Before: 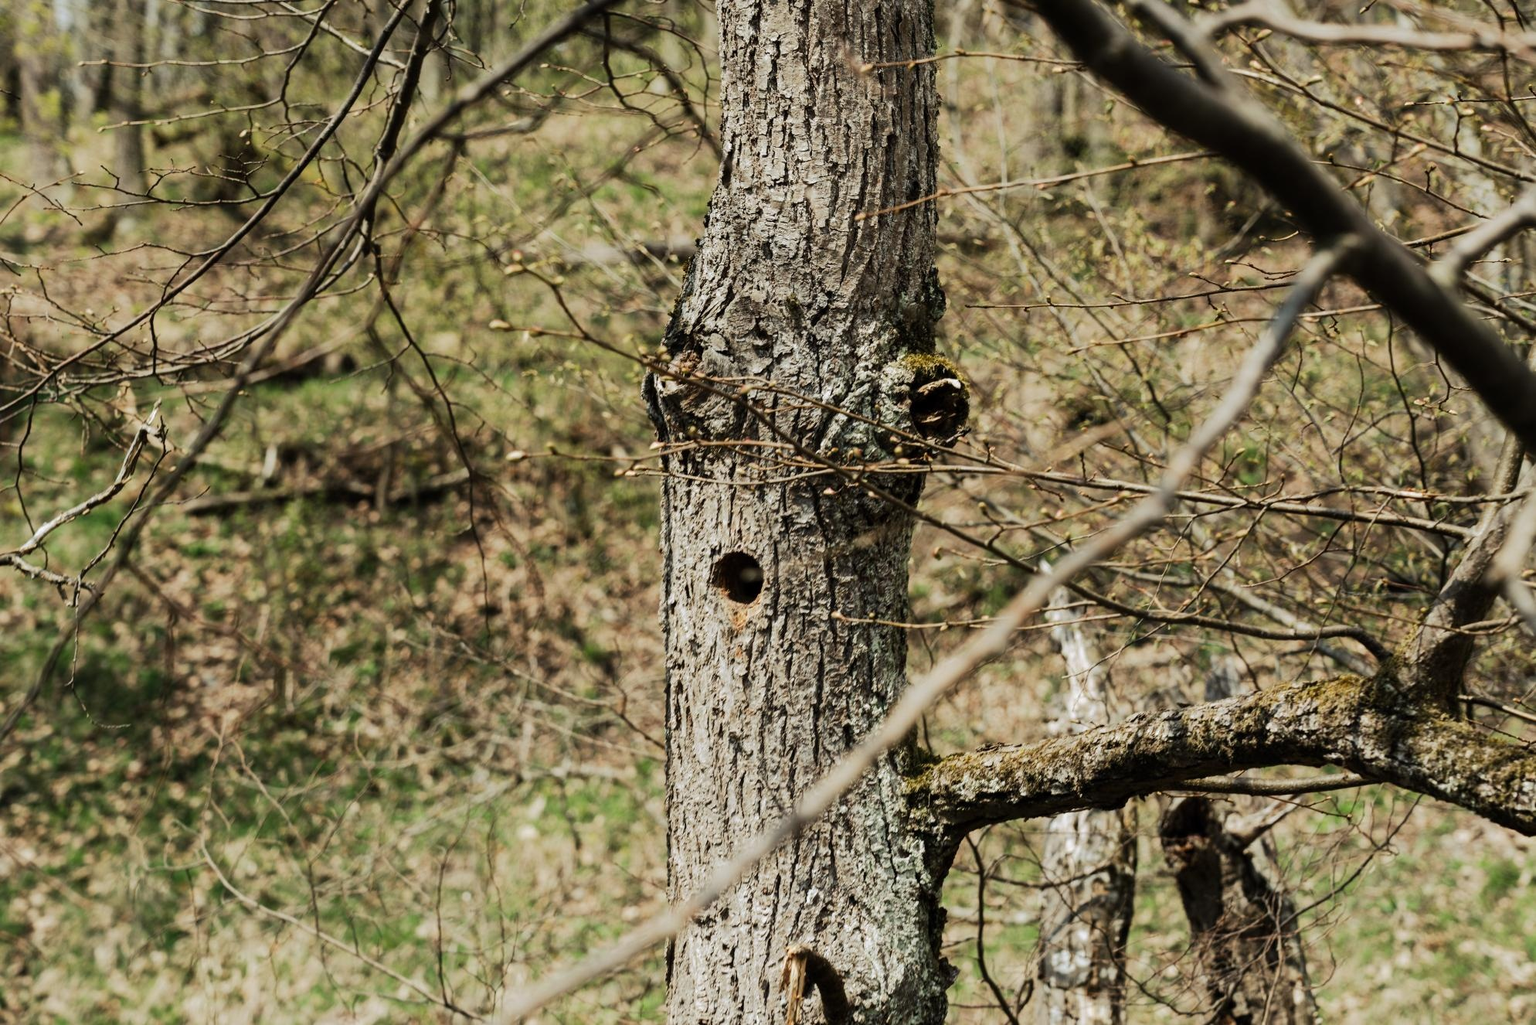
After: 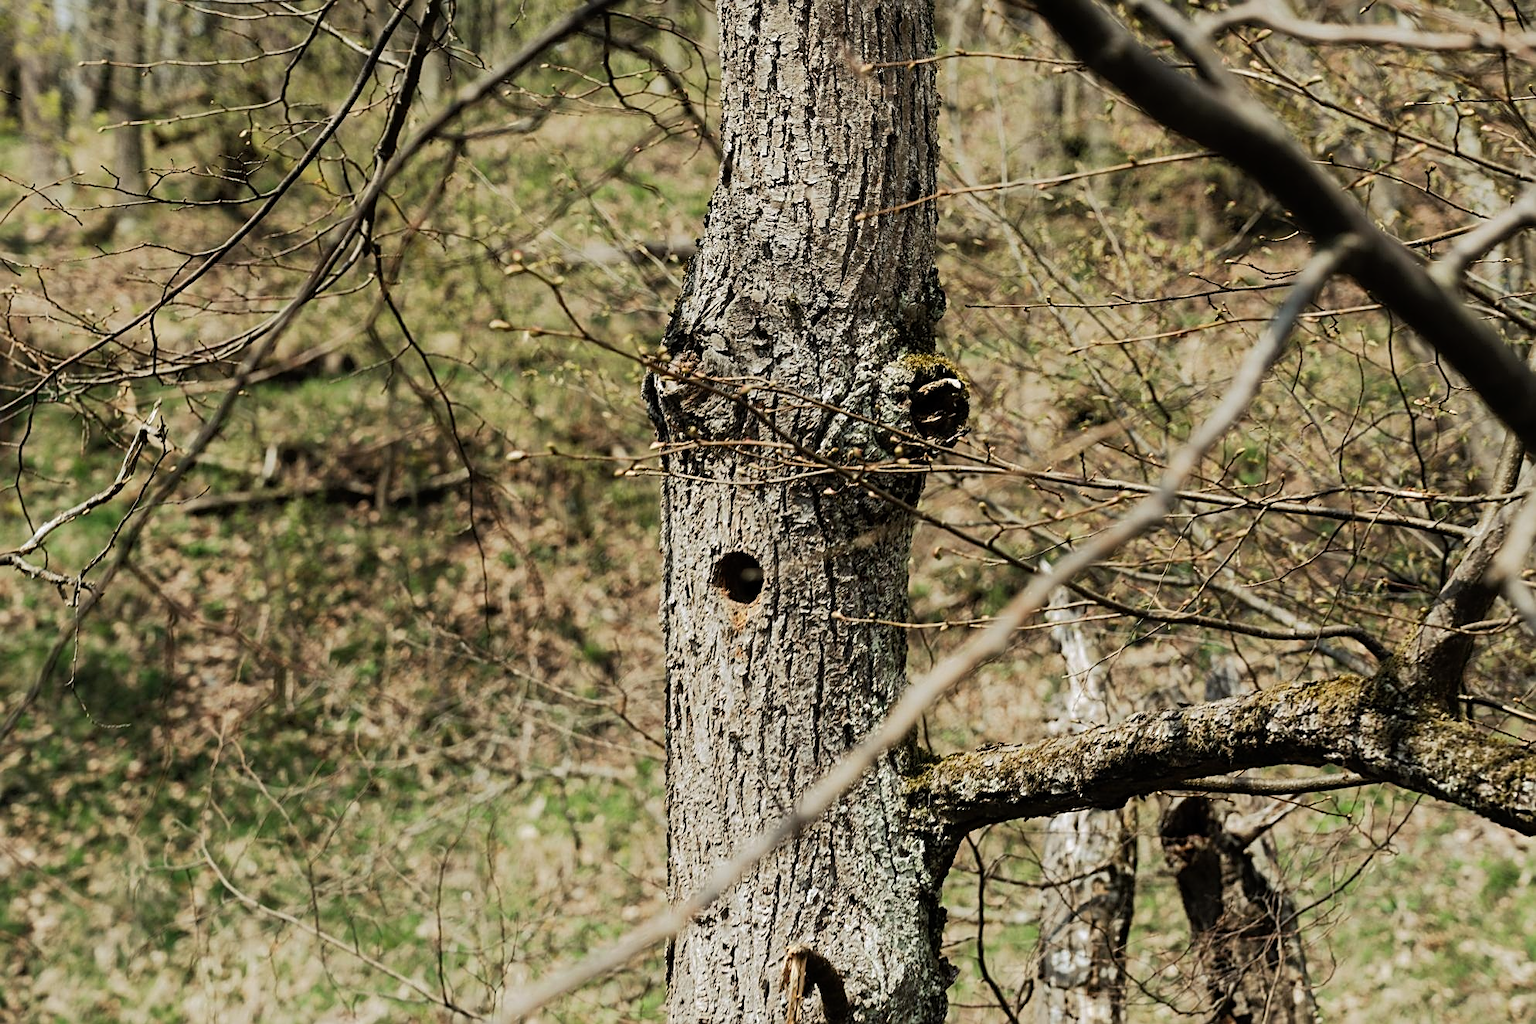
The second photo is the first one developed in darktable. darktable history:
tone equalizer: -8 EV -0.576 EV, edges refinement/feathering 500, mask exposure compensation -1.57 EV, preserve details no
sharpen: on, module defaults
